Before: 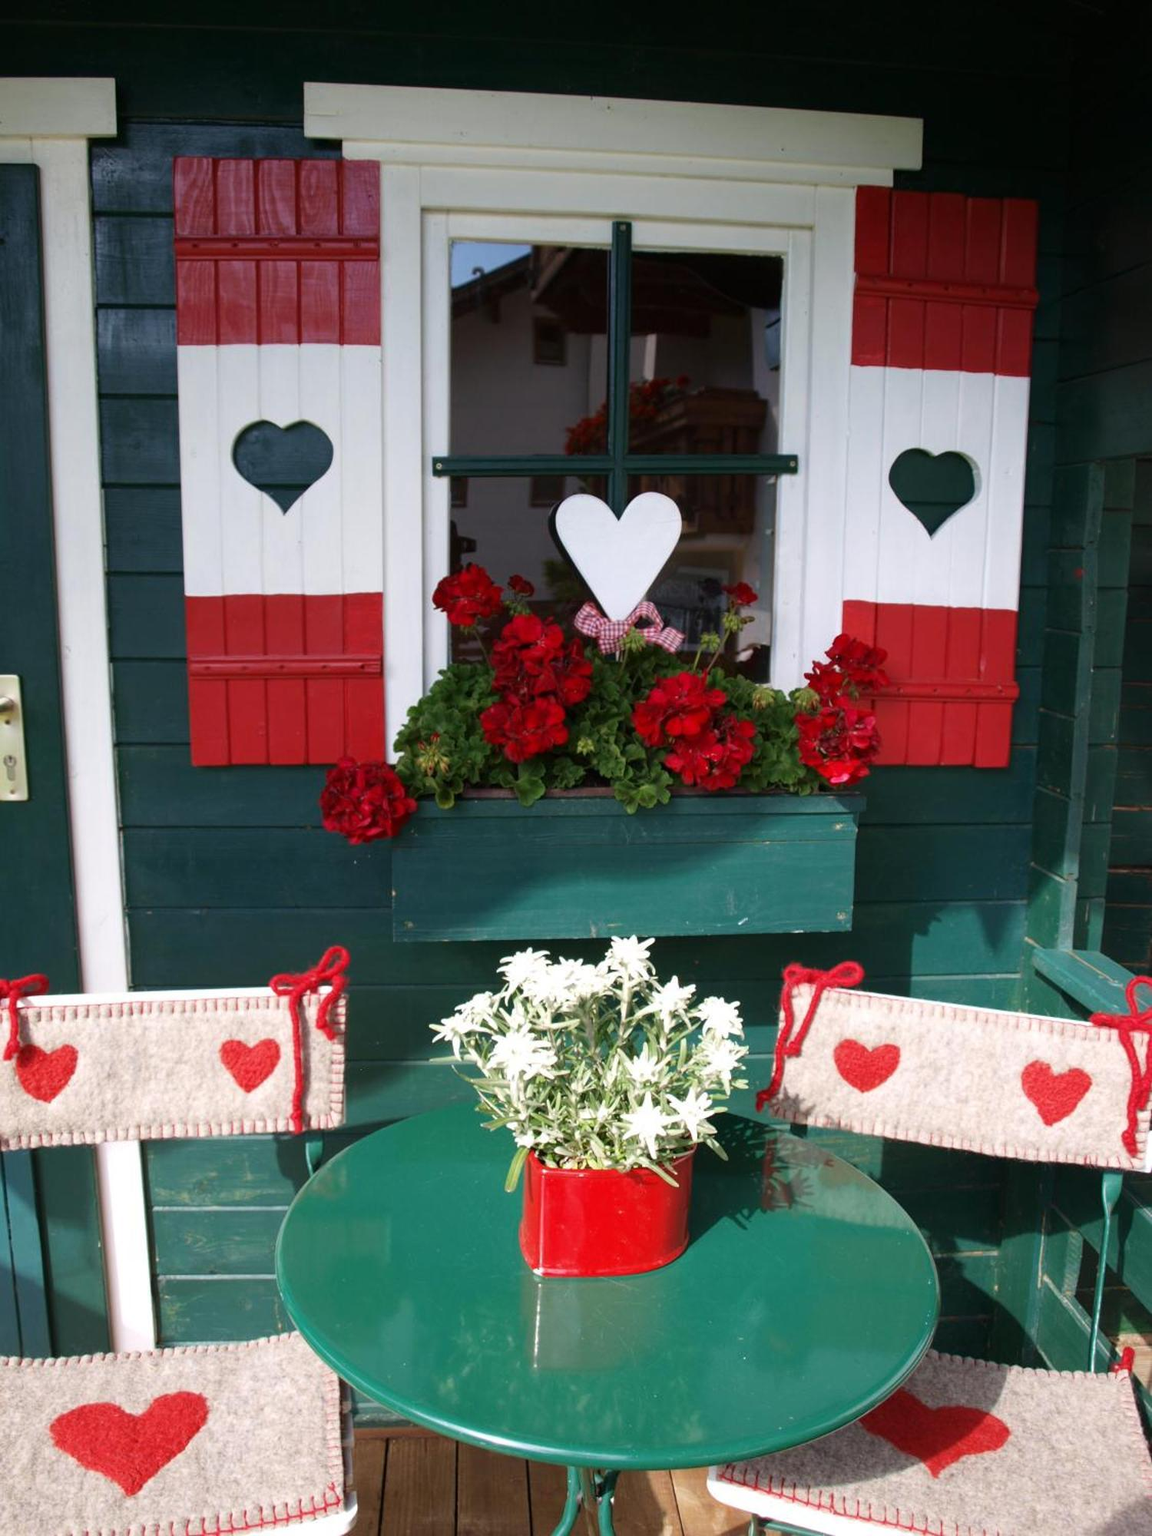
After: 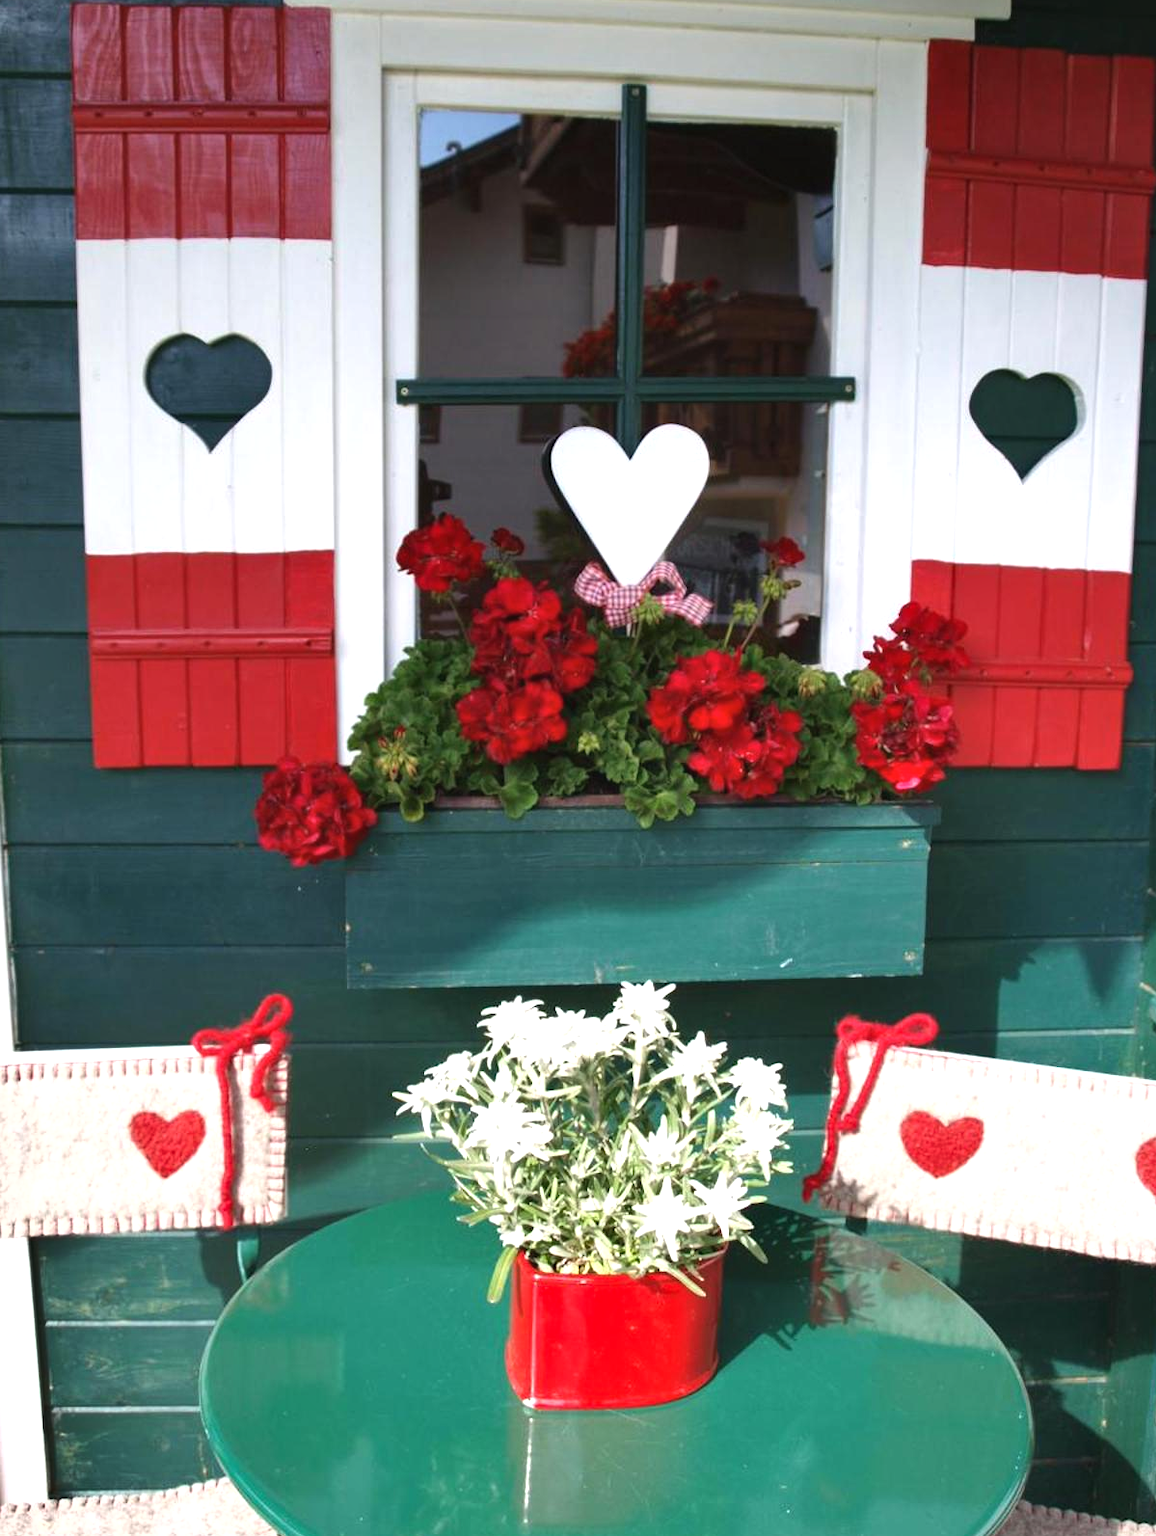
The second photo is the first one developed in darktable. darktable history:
crop and rotate: left 10.164%, top 10.055%, right 9.879%, bottom 10.289%
shadows and highlights: highlights color adjustment 0.864%, soften with gaussian
exposure: black level correction -0.002, exposure 0.528 EV, compensate highlight preservation false
